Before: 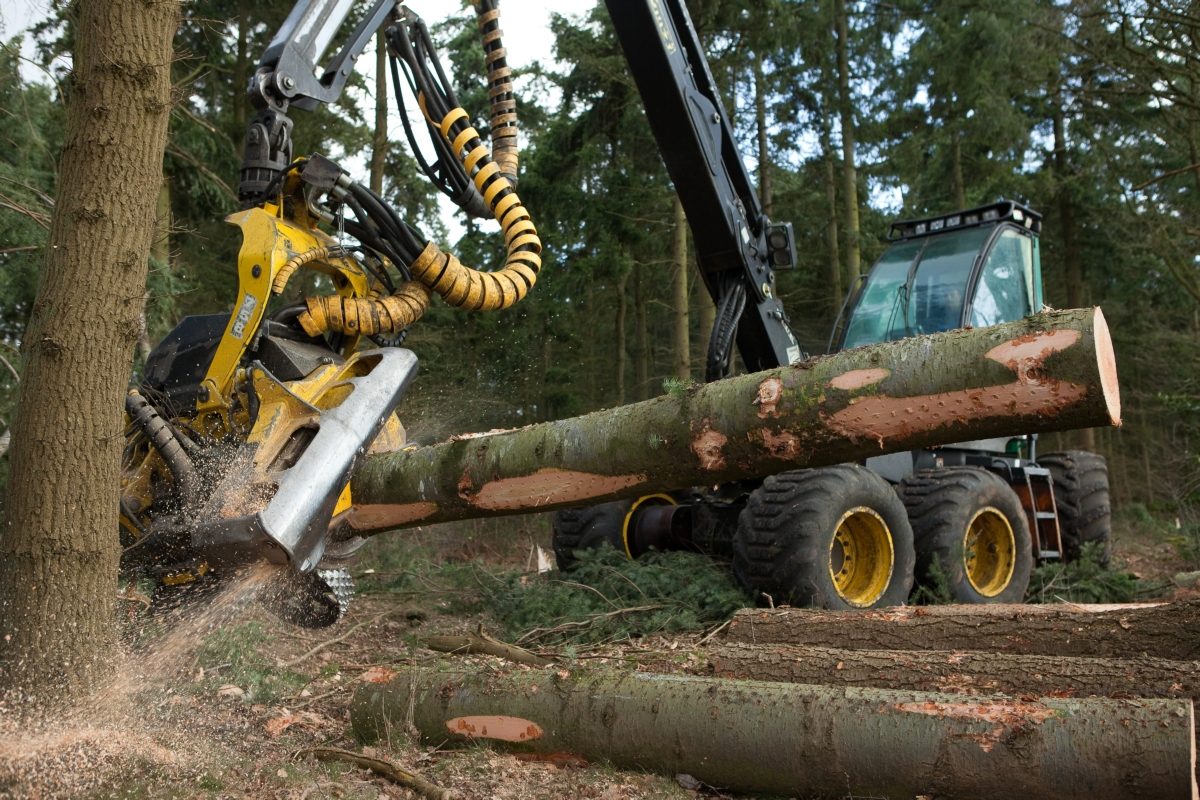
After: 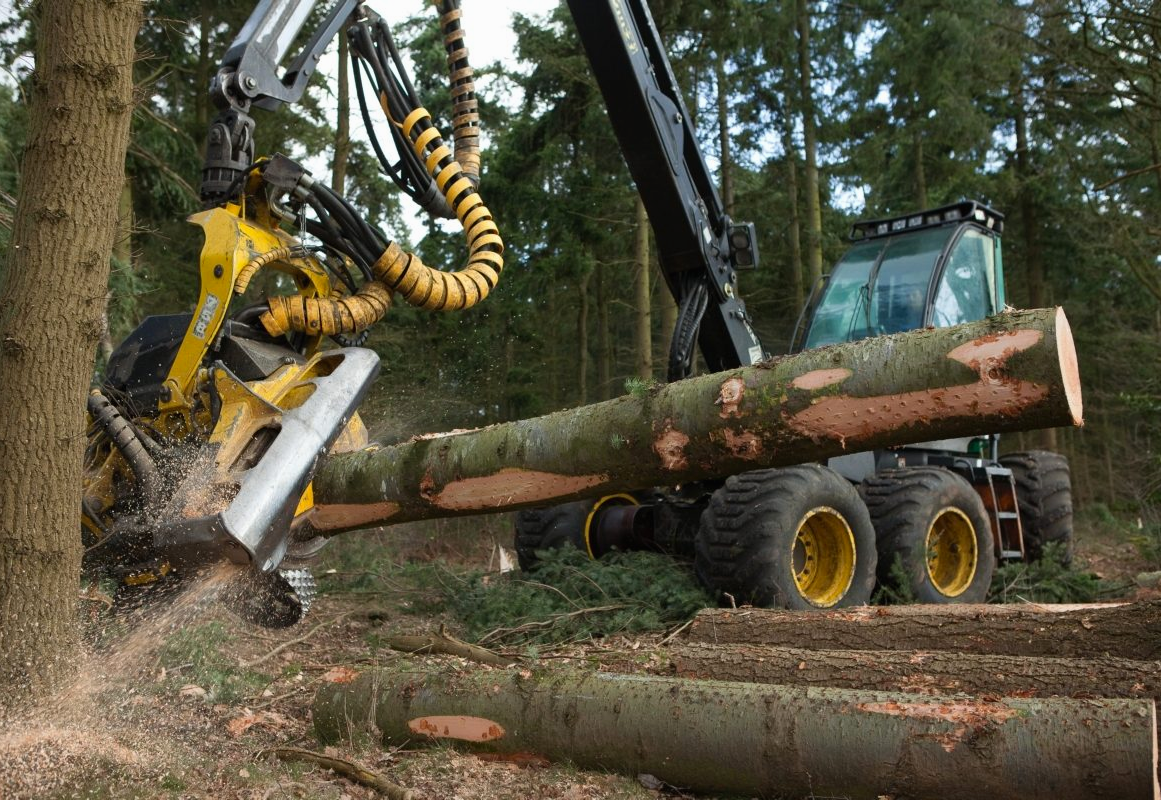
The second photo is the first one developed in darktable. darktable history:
contrast brightness saturation: contrast -0.02, brightness -0.01, saturation 0.03
crop and rotate: left 3.238%
